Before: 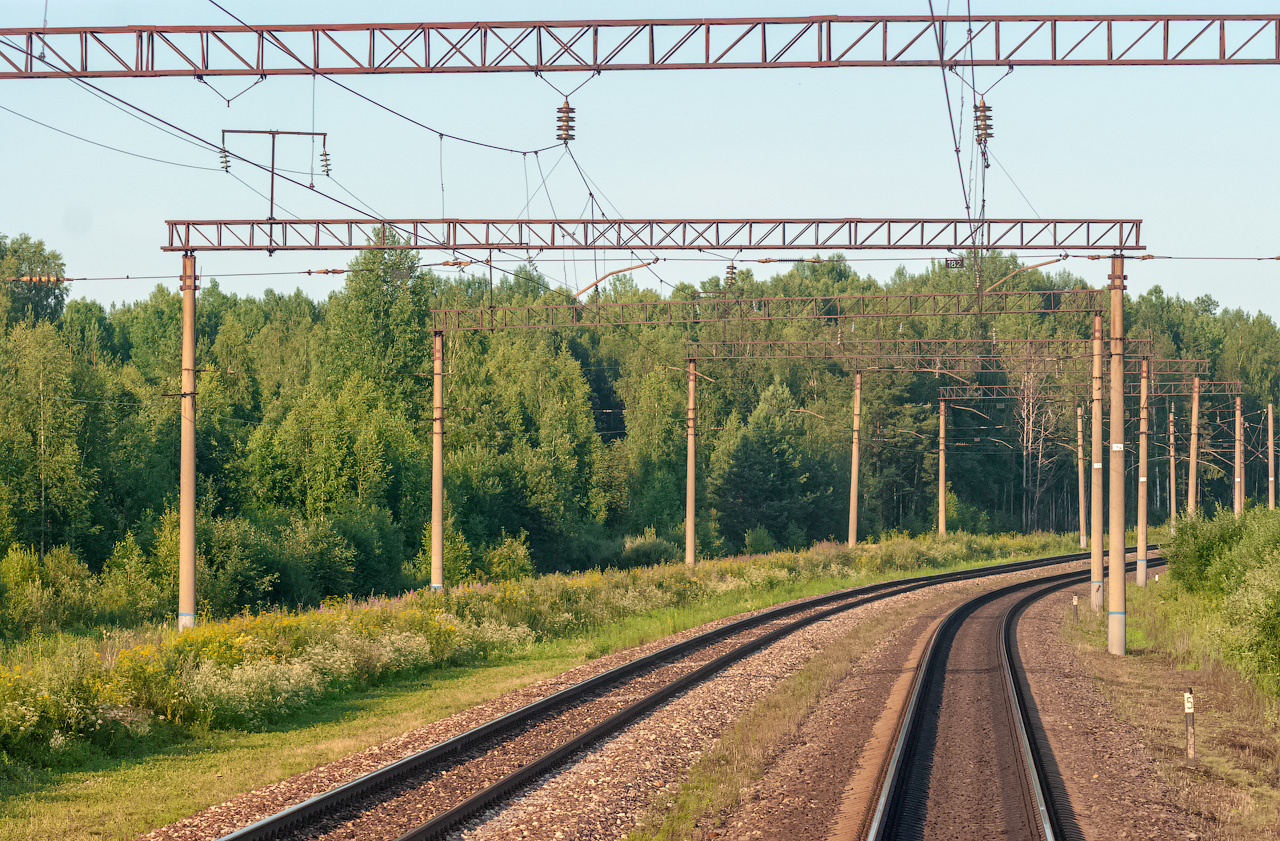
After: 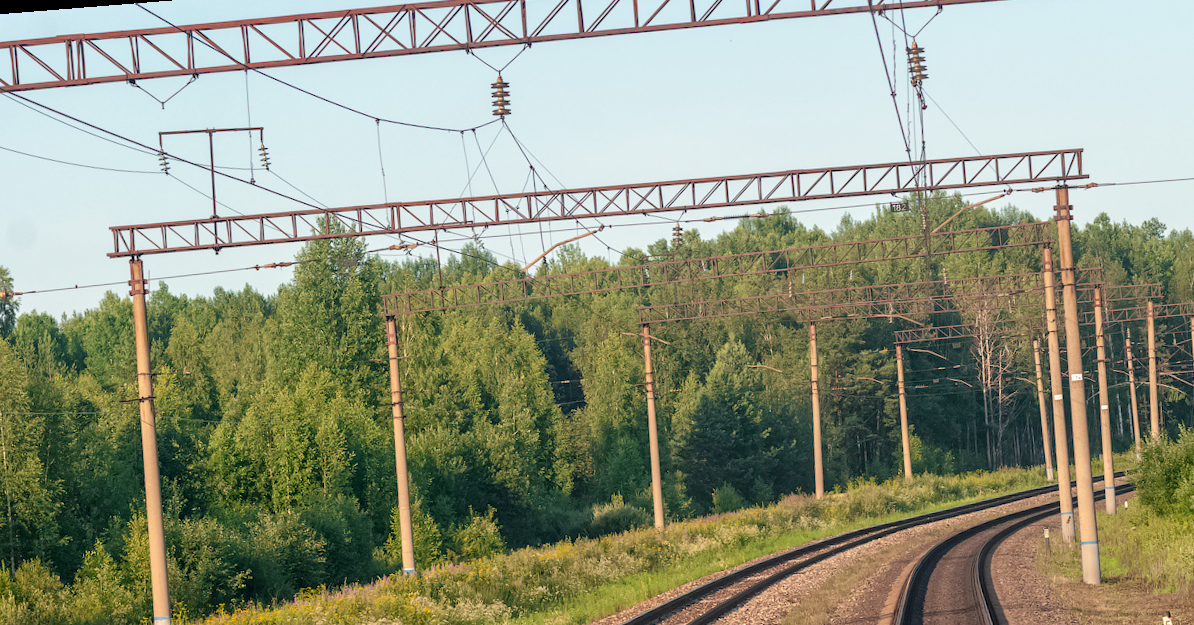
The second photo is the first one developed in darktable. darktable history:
rotate and perspective: rotation -4.57°, crop left 0.054, crop right 0.944, crop top 0.087, crop bottom 0.914
crop: bottom 19.644%
